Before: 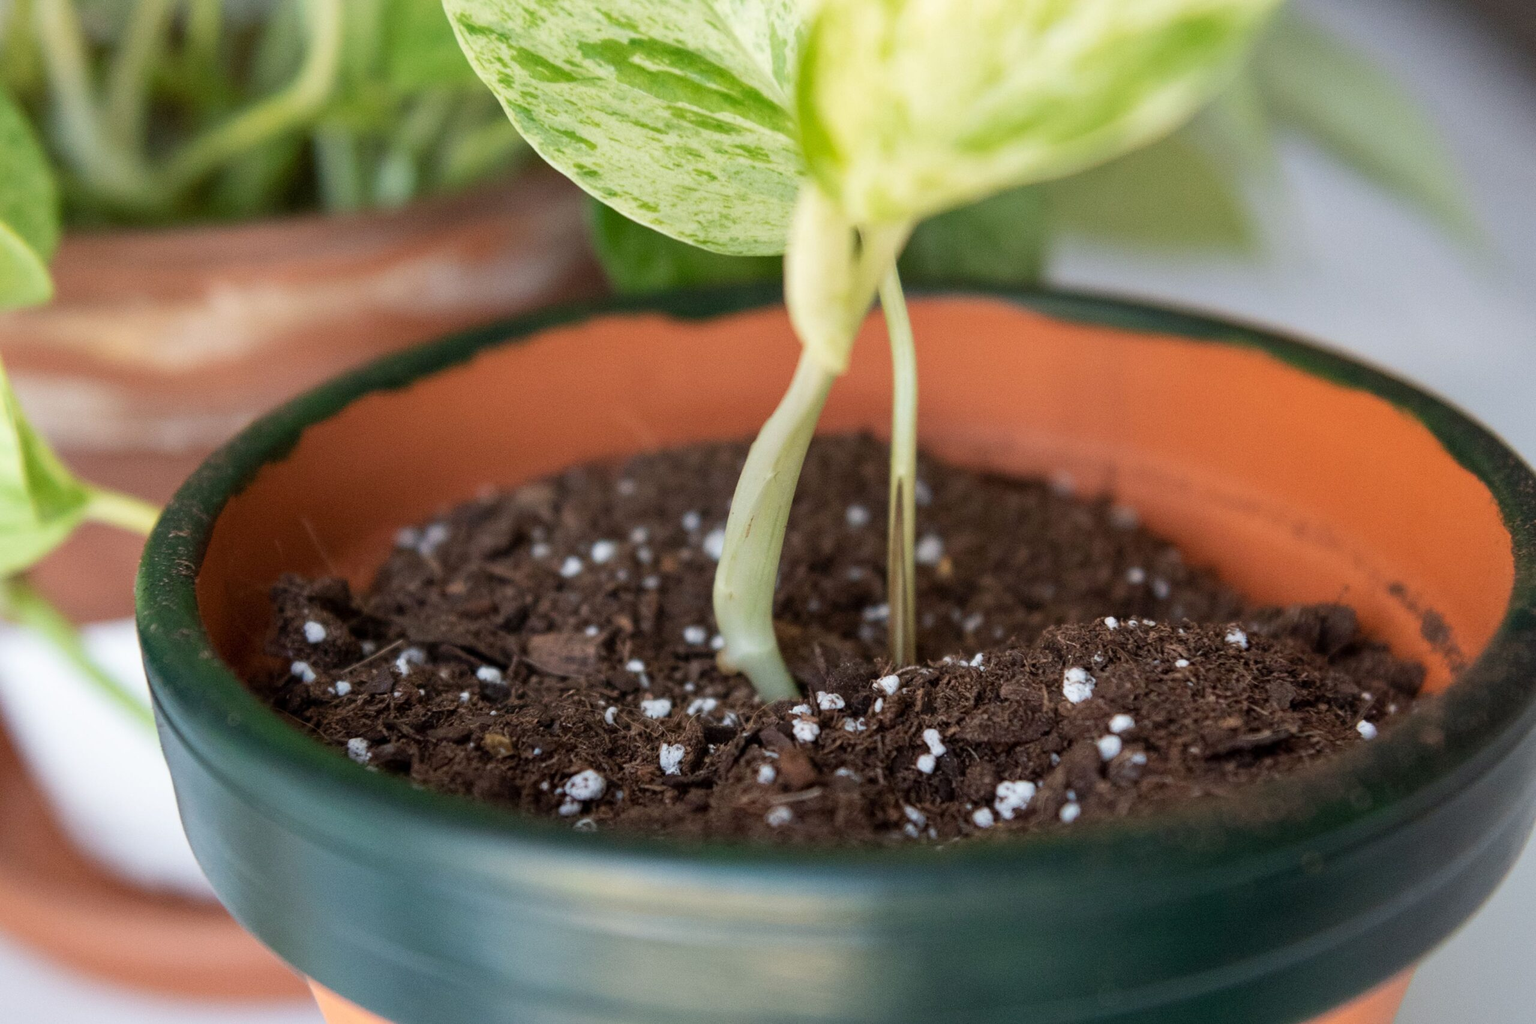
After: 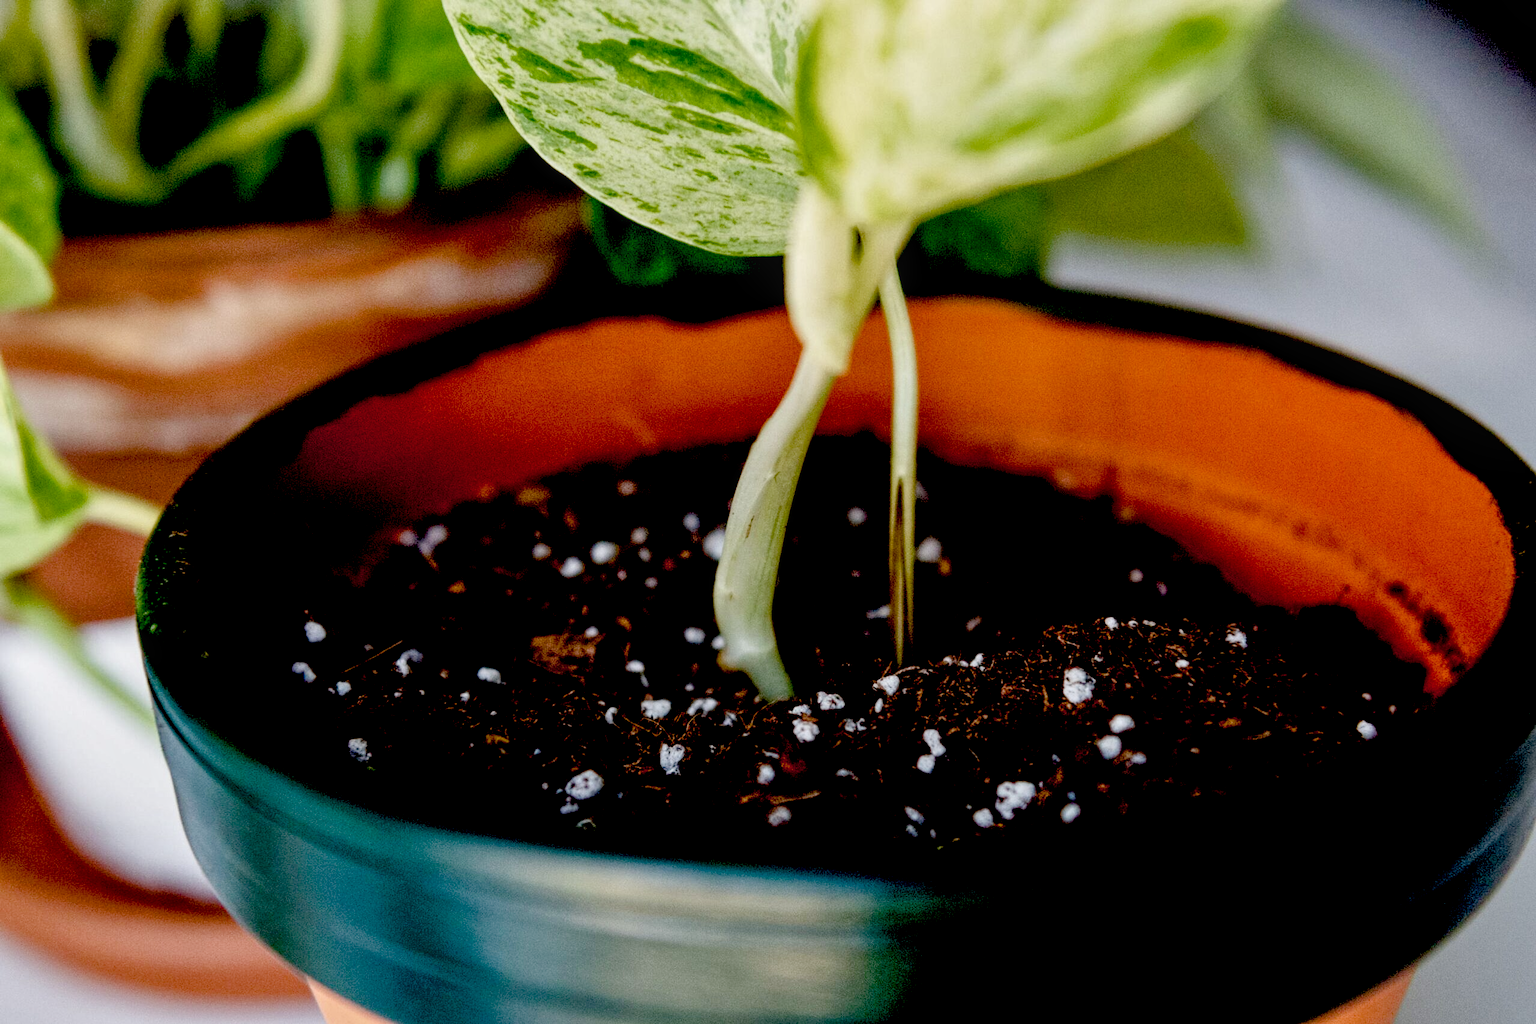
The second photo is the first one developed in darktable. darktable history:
local contrast: highlights 99%, shadows 86%, detail 160%, midtone range 0.2
exposure: black level correction 0.1, exposure -0.092 EV, compensate highlight preservation false
color balance rgb: shadows lift › chroma 1%, shadows lift › hue 113°, highlights gain › chroma 0.2%, highlights gain › hue 333°, perceptual saturation grading › global saturation 20%, perceptual saturation grading › highlights -50%, perceptual saturation grading › shadows 25%, contrast -10%
contrast equalizer: y [[0.524, 0.538, 0.547, 0.548, 0.538, 0.524], [0.5 ×6], [0.5 ×6], [0 ×6], [0 ×6]]
